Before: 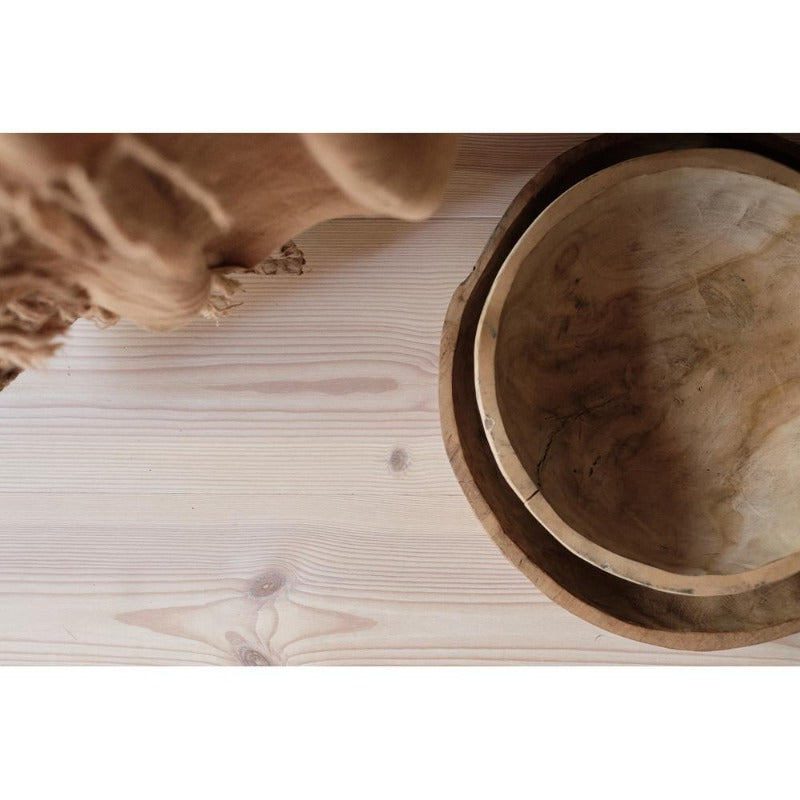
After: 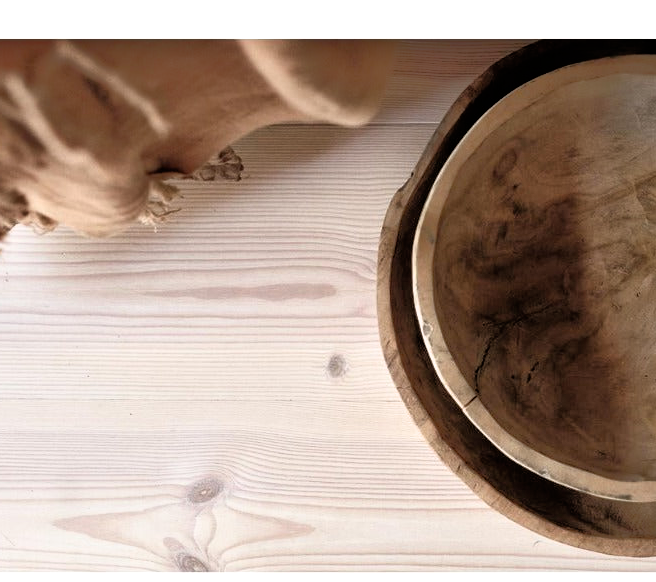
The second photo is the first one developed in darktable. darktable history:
tone equalizer: -8 EV -0.528 EV, -7 EV -0.319 EV, -6 EV -0.083 EV, -5 EV 0.413 EV, -4 EV 0.985 EV, -3 EV 0.791 EV, -2 EV -0.01 EV, -1 EV 0.14 EV, +0 EV -0.012 EV, smoothing 1
crop: left 7.856%, top 11.836%, right 10.12%, bottom 15.387%
filmic rgb: white relative exposure 2.2 EV, hardness 6.97
